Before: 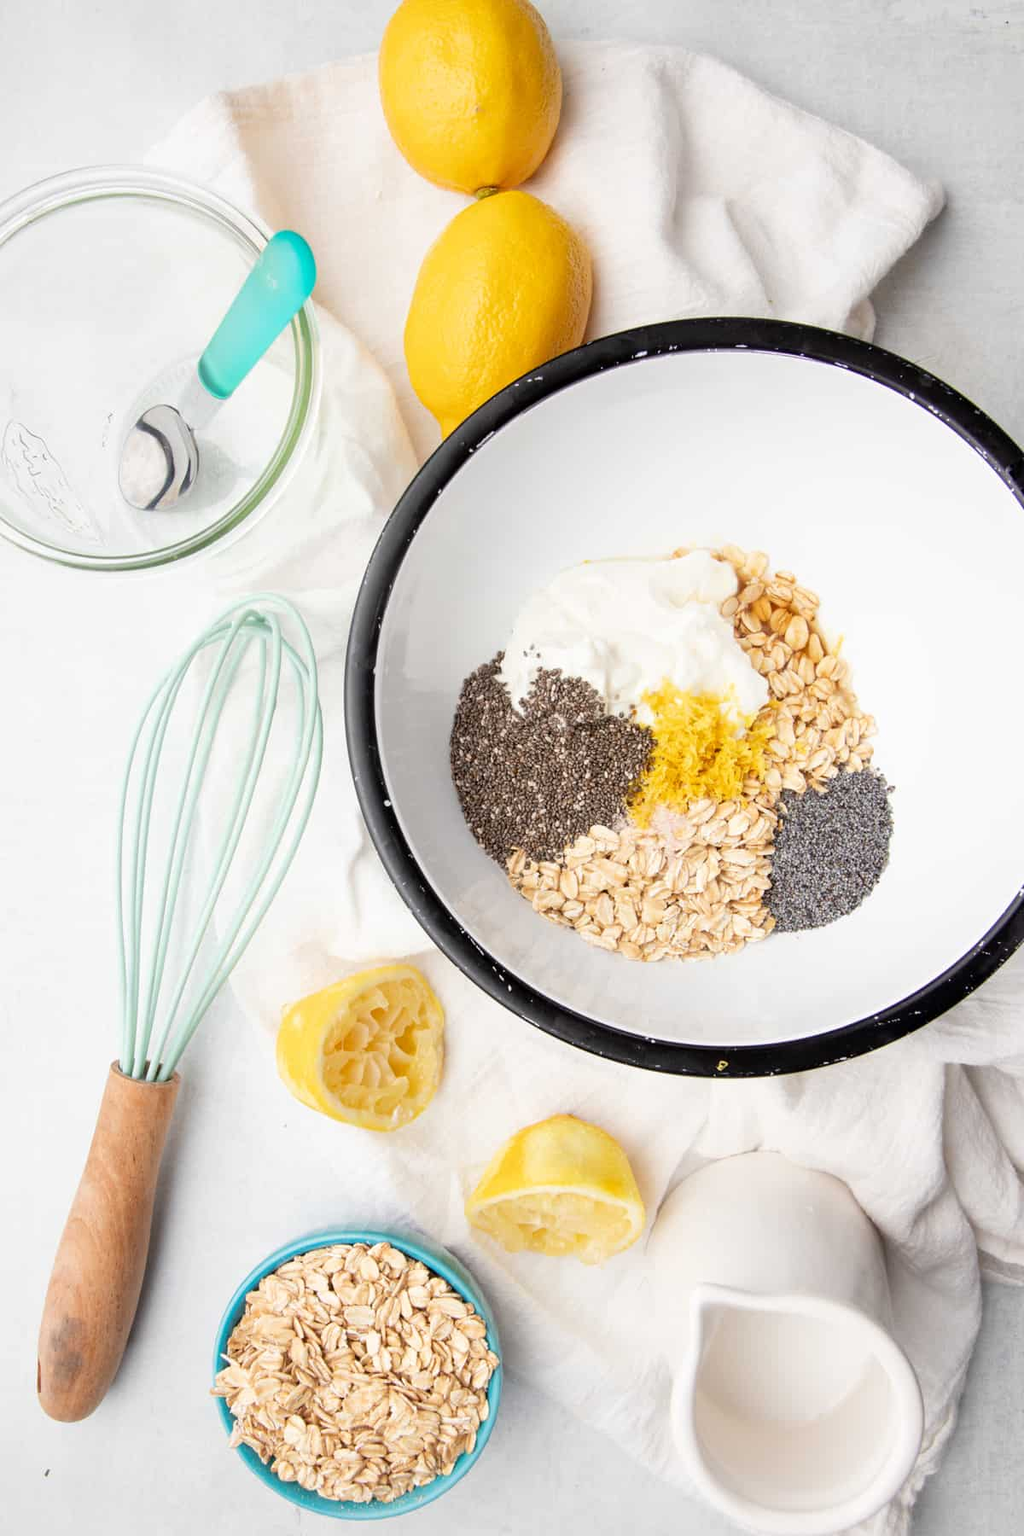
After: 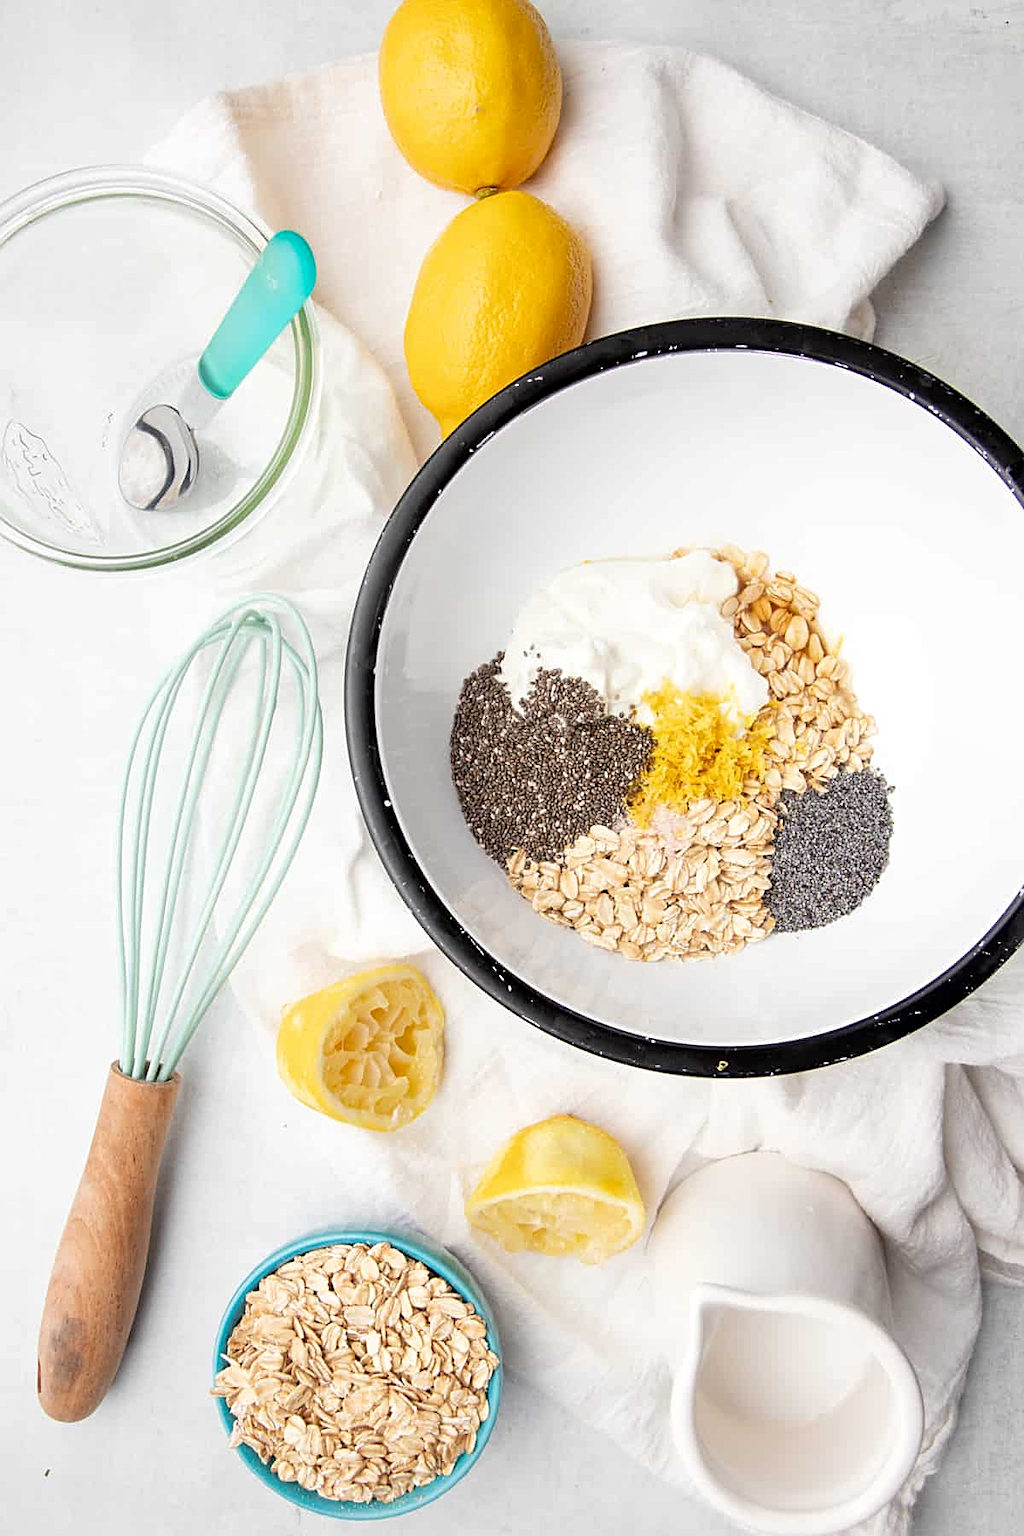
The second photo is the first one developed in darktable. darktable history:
local contrast: highlights 104%, shadows 100%, detail 119%, midtone range 0.2
sharpen: on, module defaults
